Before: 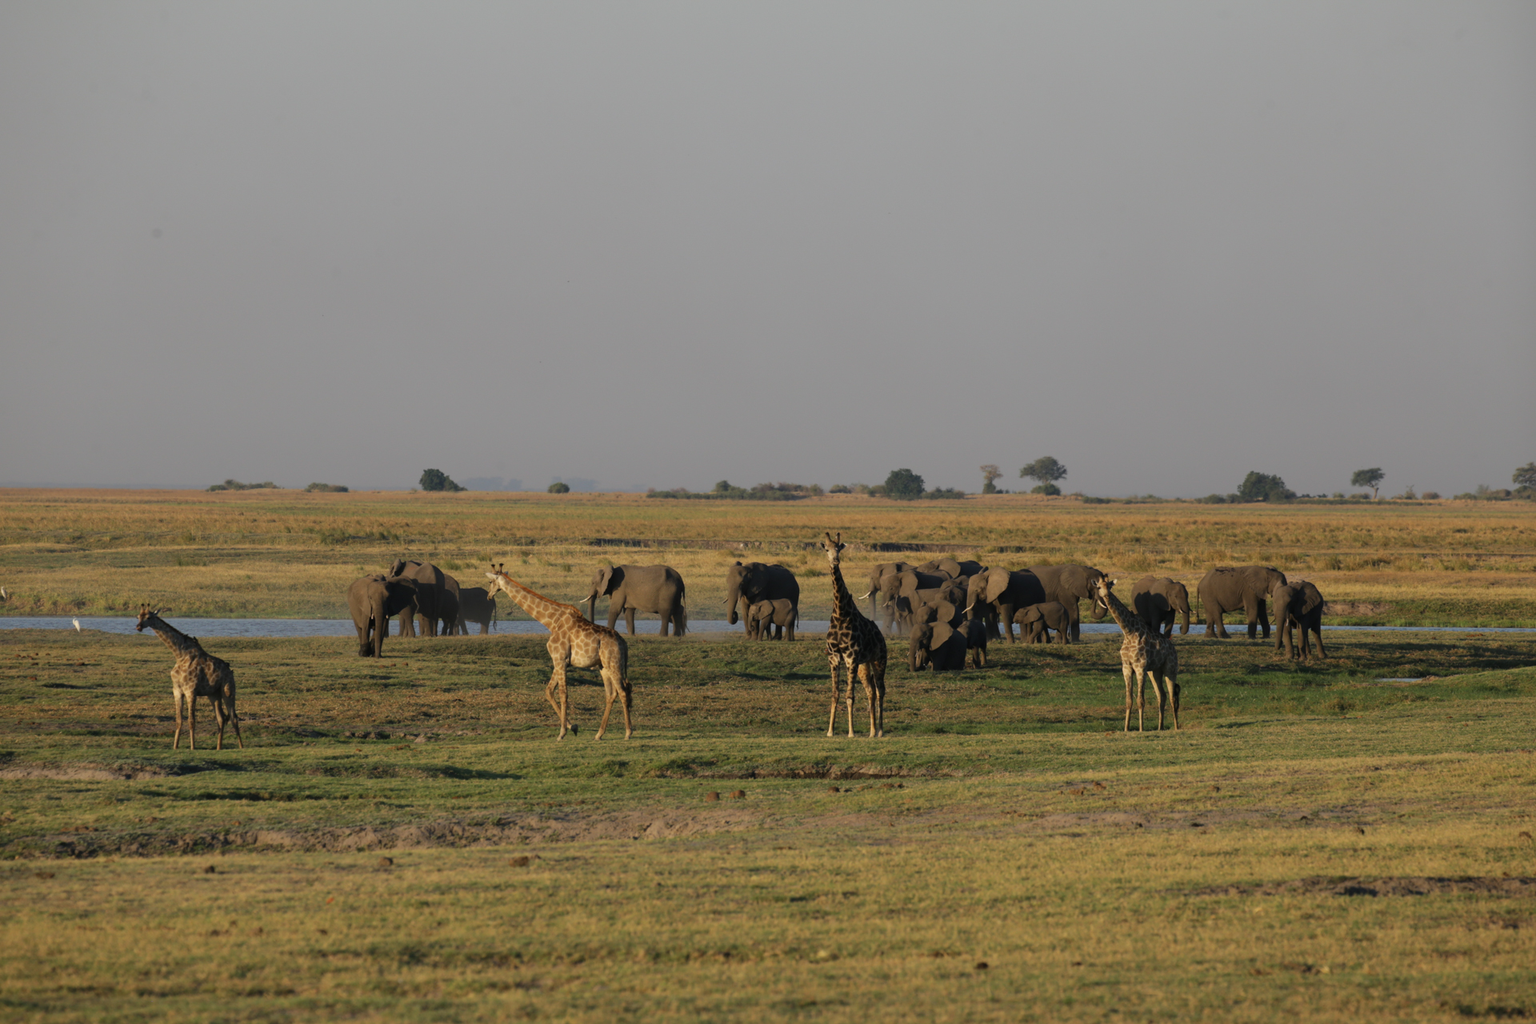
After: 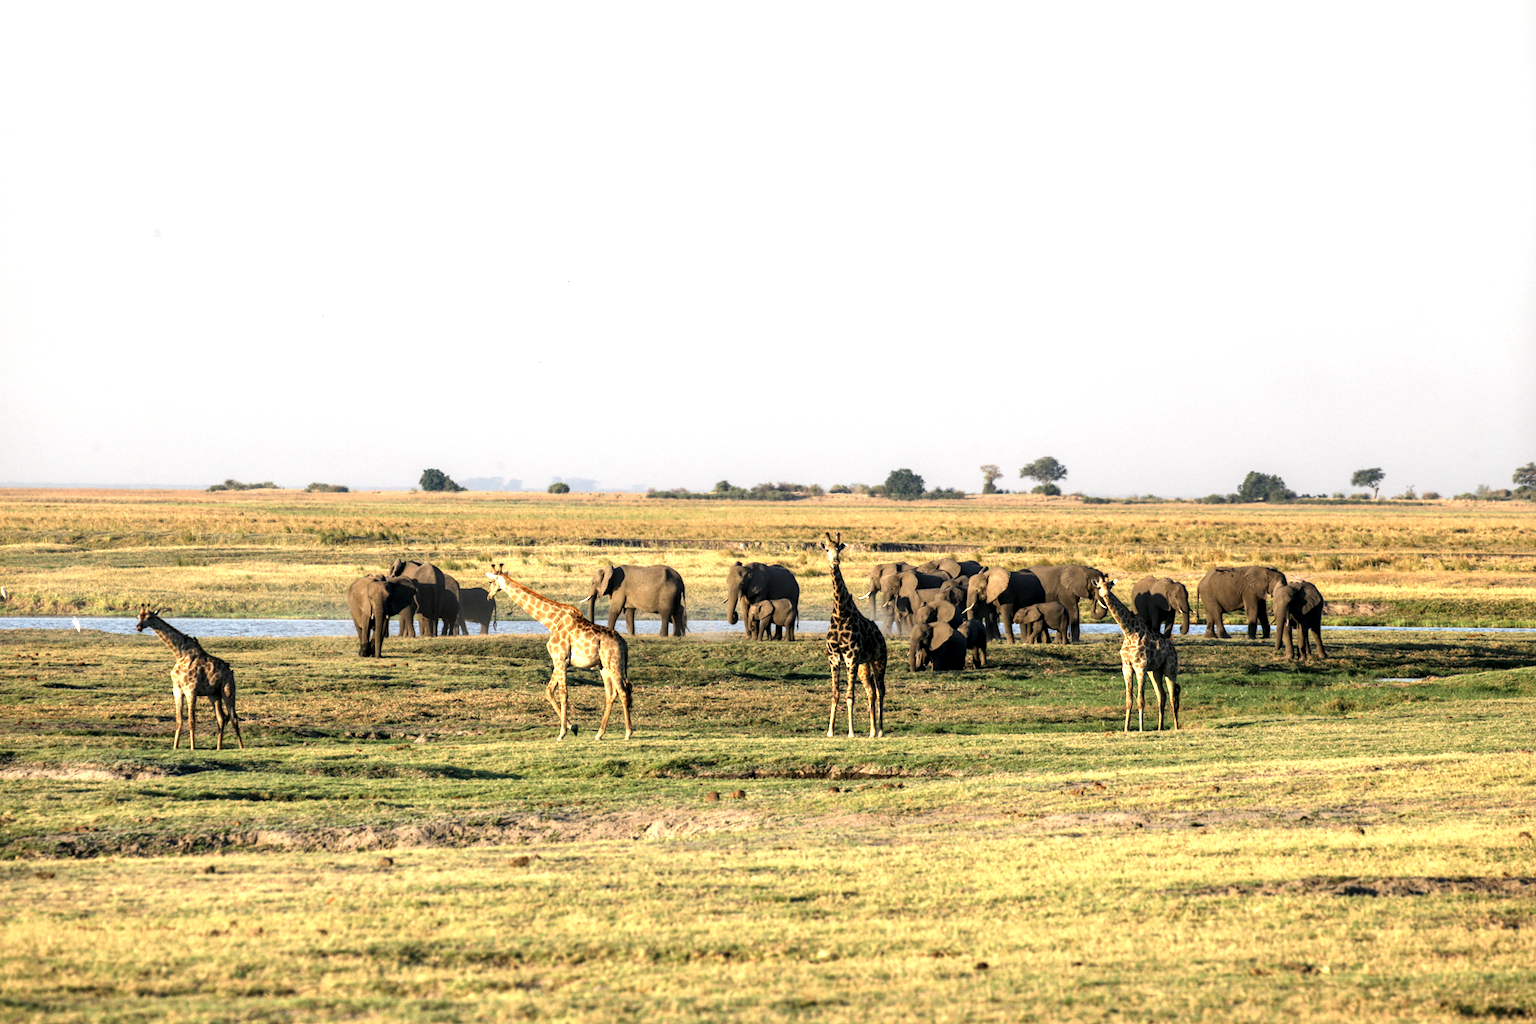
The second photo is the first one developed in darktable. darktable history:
exposure: black level correction 0, exposure 1.45 EV, compensate exposure bias true, compensate highlight preservation false
local contrast: highlights 60%, shadows 60%, detail 160%
